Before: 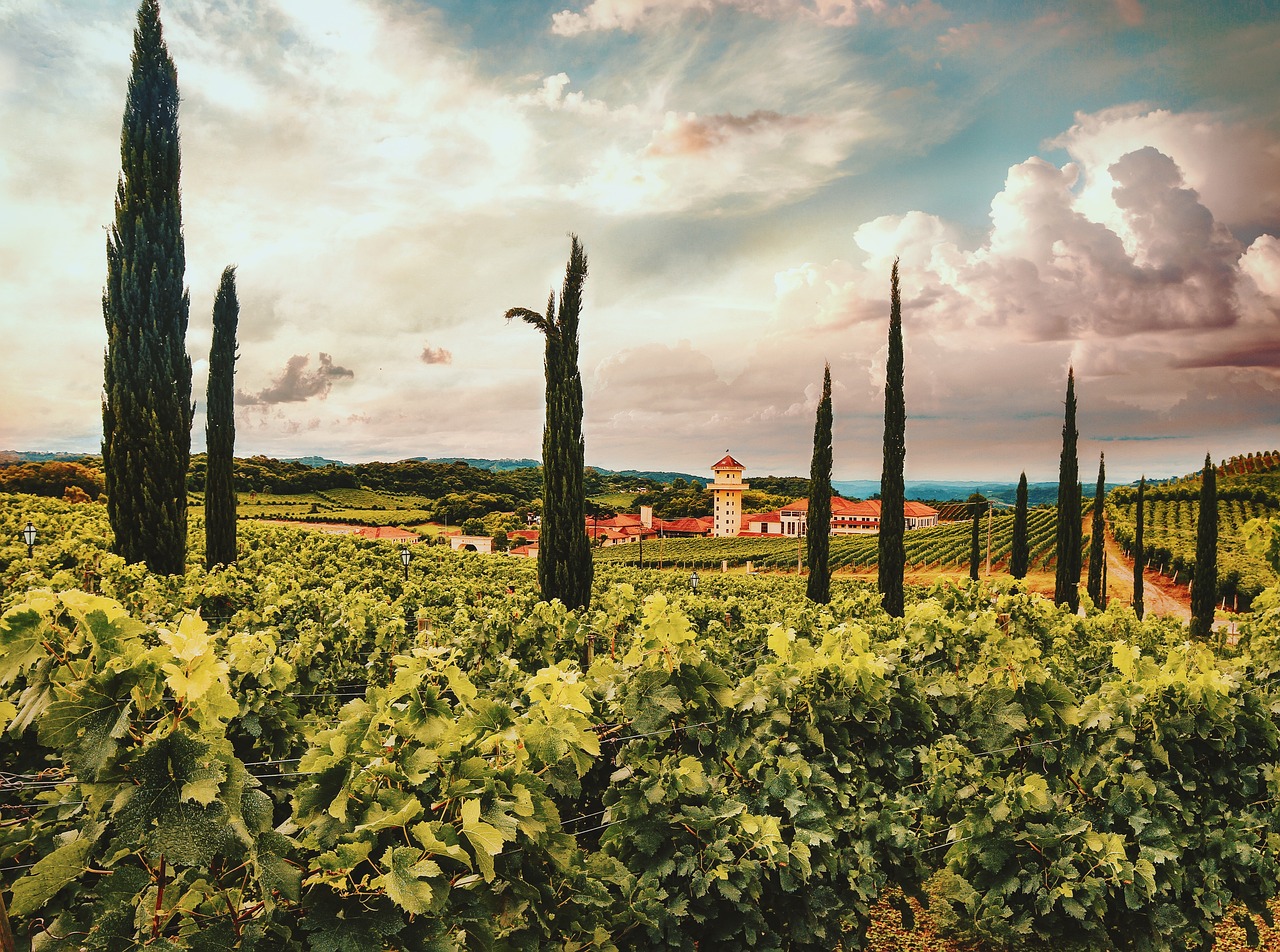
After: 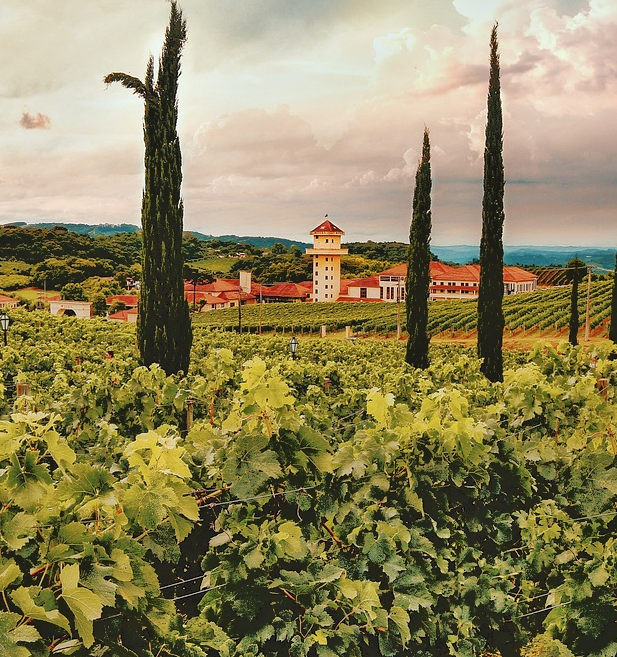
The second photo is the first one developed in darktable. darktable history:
crop: left 31.392%, top 24.728%, right 20.39%, bottom 6.254%
tone equalizer: -7 EV -0.613 EV, -6 EV 1 EV, -5 EV -0.431 EV, -4 EV 0.467 EV, -3 EV 0.413 EV, -2 EV 0.121 EV, -1 EV -0.164 EV, +0 EV -0.368 EV, mask exposure compensation -0.505 EV
